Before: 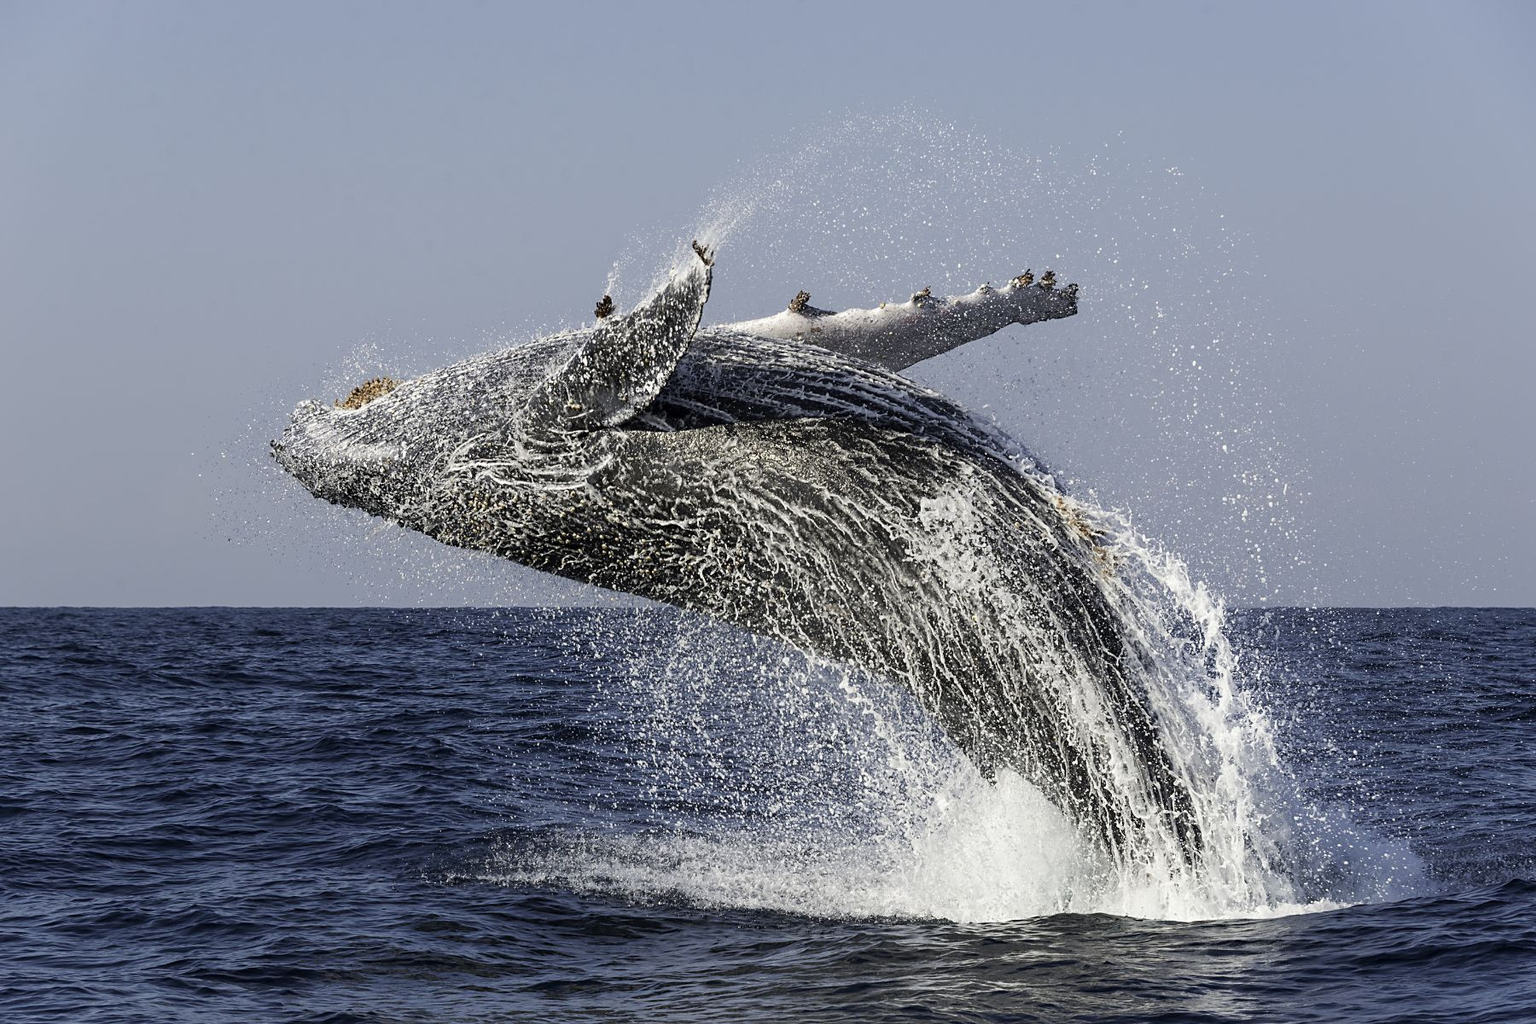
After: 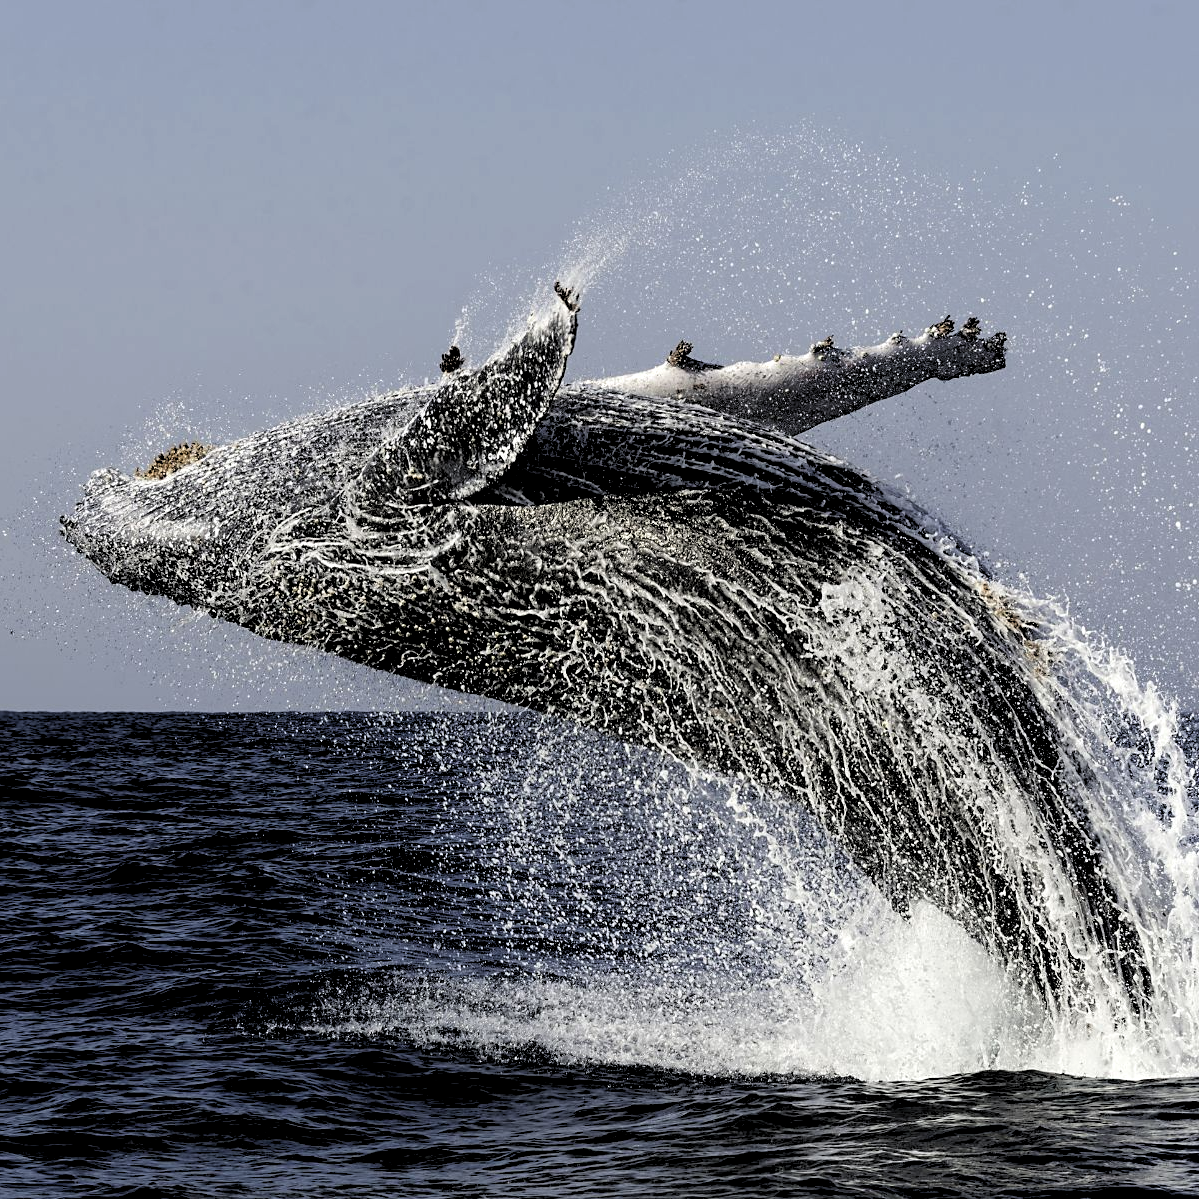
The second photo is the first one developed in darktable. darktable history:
crop and rotate: left 14.292%, right 19.041%
rgb levels: levels [[0.034, 0.472, 0.904], [0, 0.5, 1], [0, 0.5, 1]]
